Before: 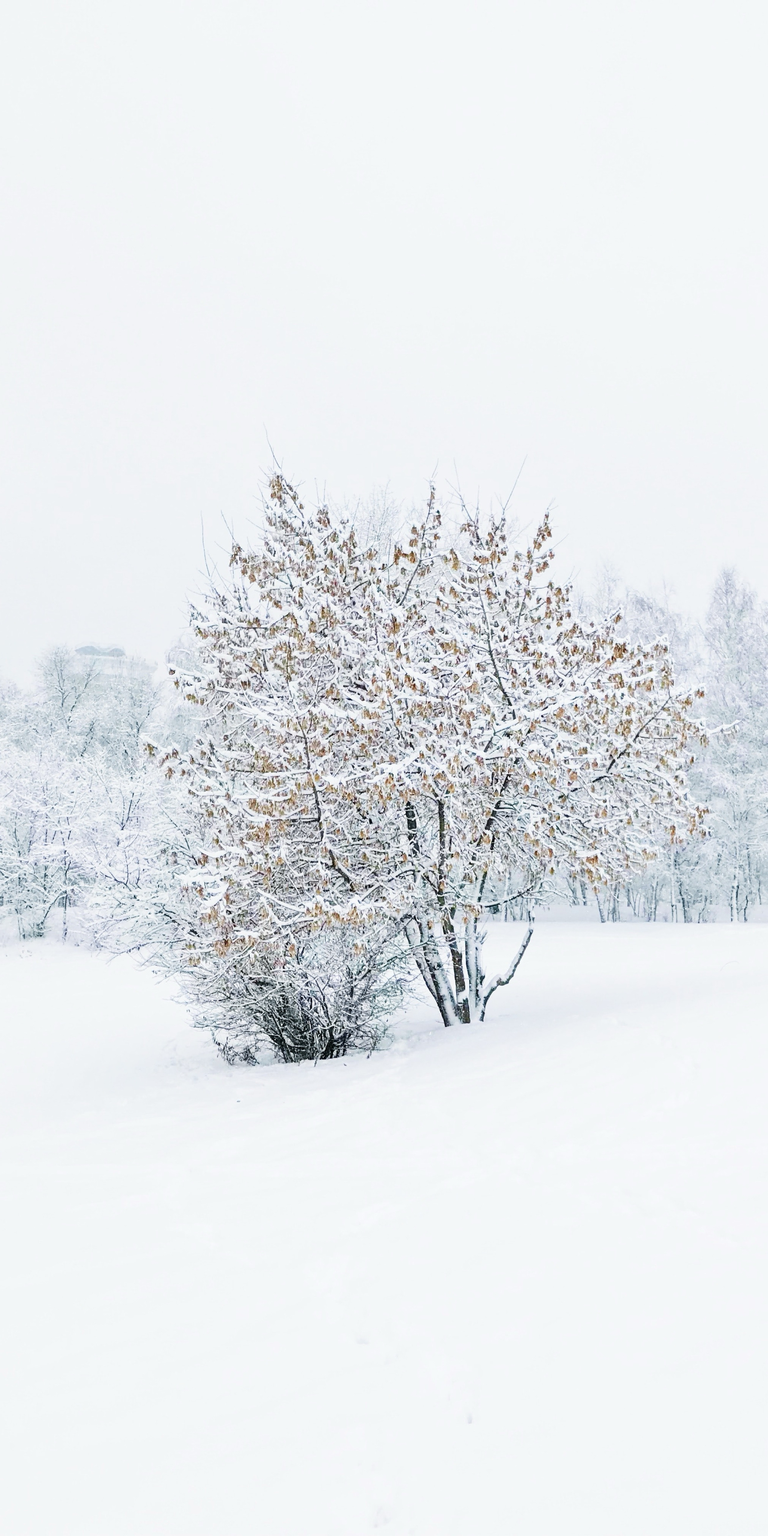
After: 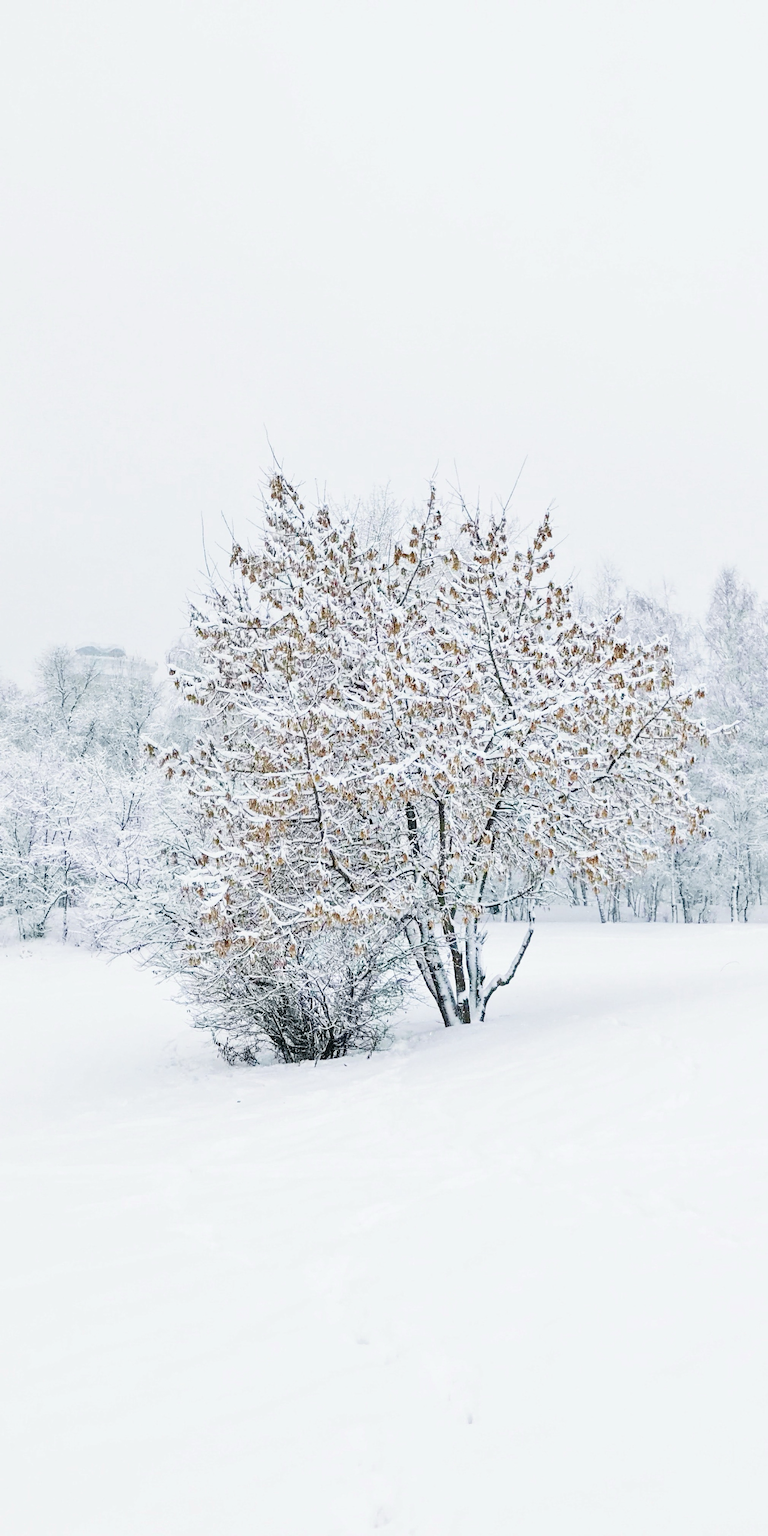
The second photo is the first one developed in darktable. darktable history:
shadows and highlights: shadows 37.3, highlights -28.11, soften with gaussian
